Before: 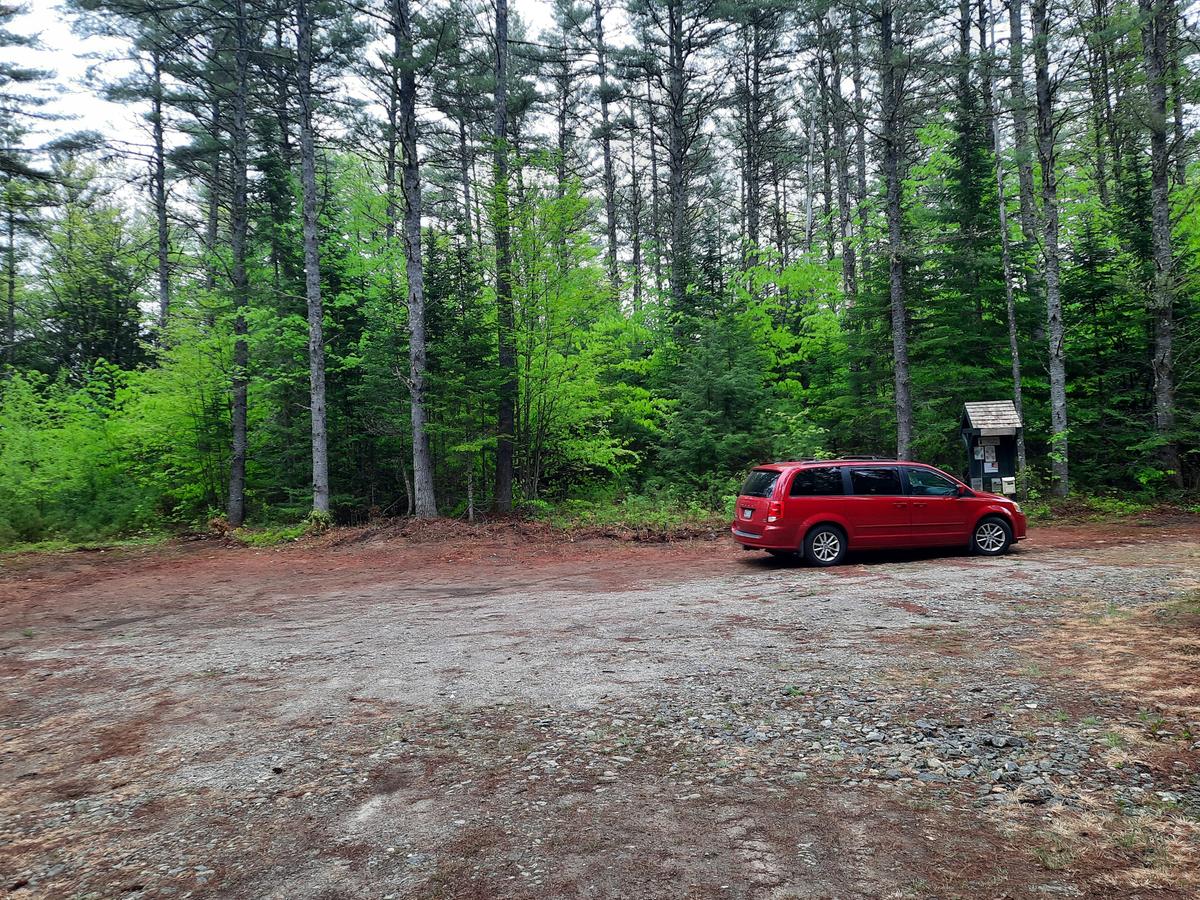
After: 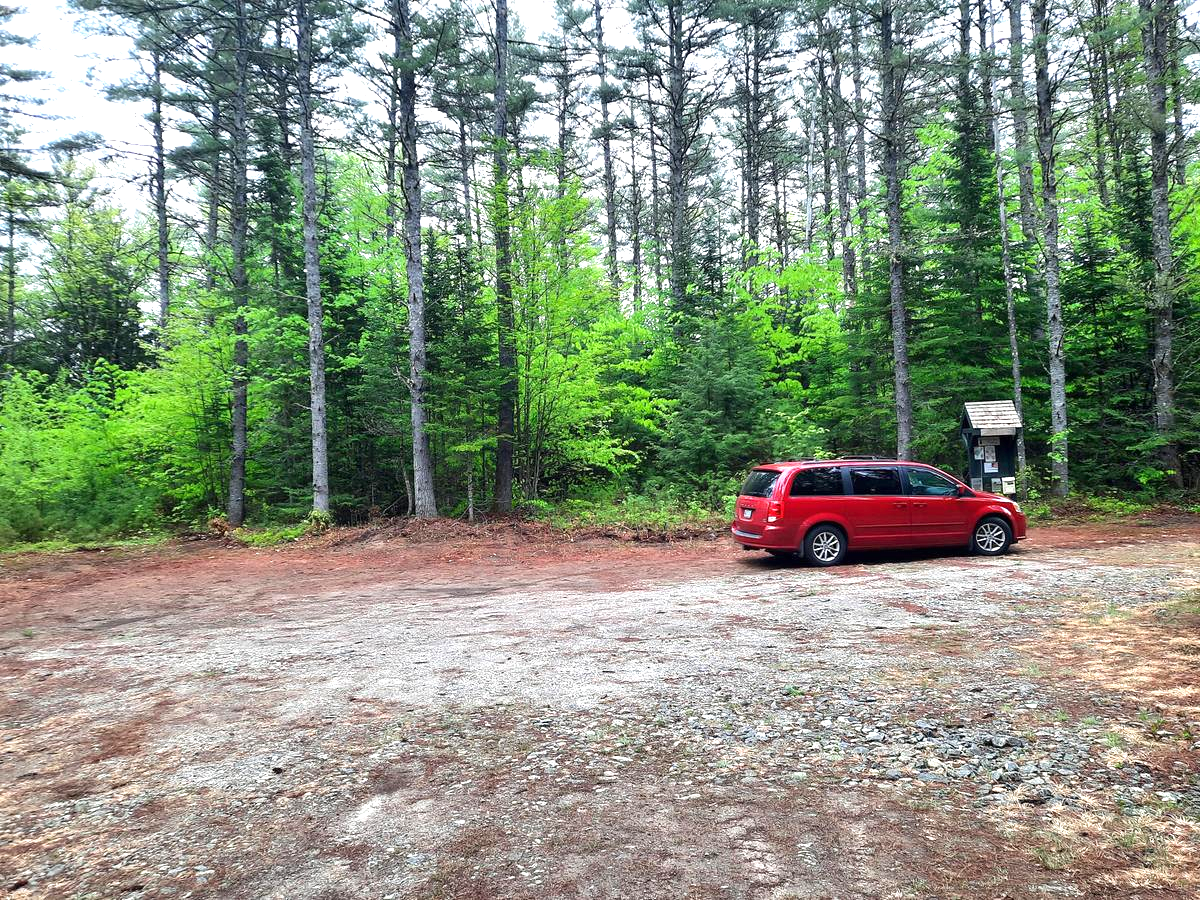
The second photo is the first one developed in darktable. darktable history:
local contrast: mode bilateral grid, contrast 10, coarseness 25, detail 115%, midtone range 0.2
exposure: black level correction 0, exposure 0.95 EV, compensate exposure bias true, compensate highlight preservation false
